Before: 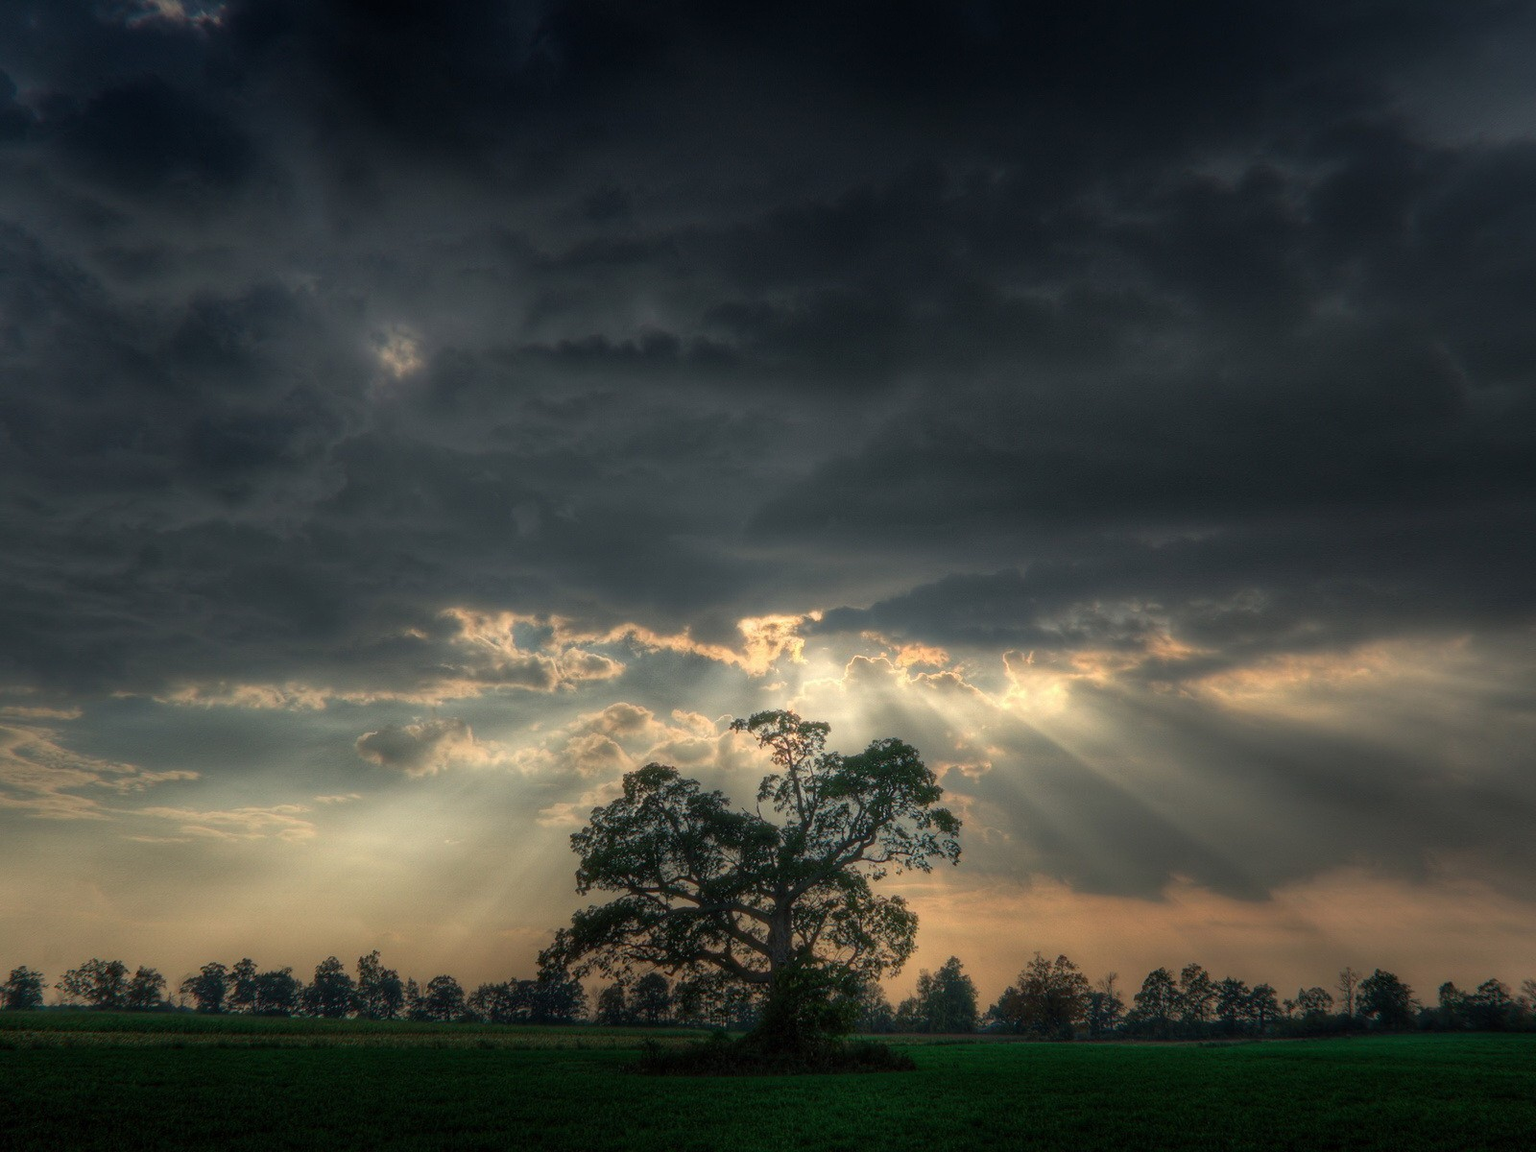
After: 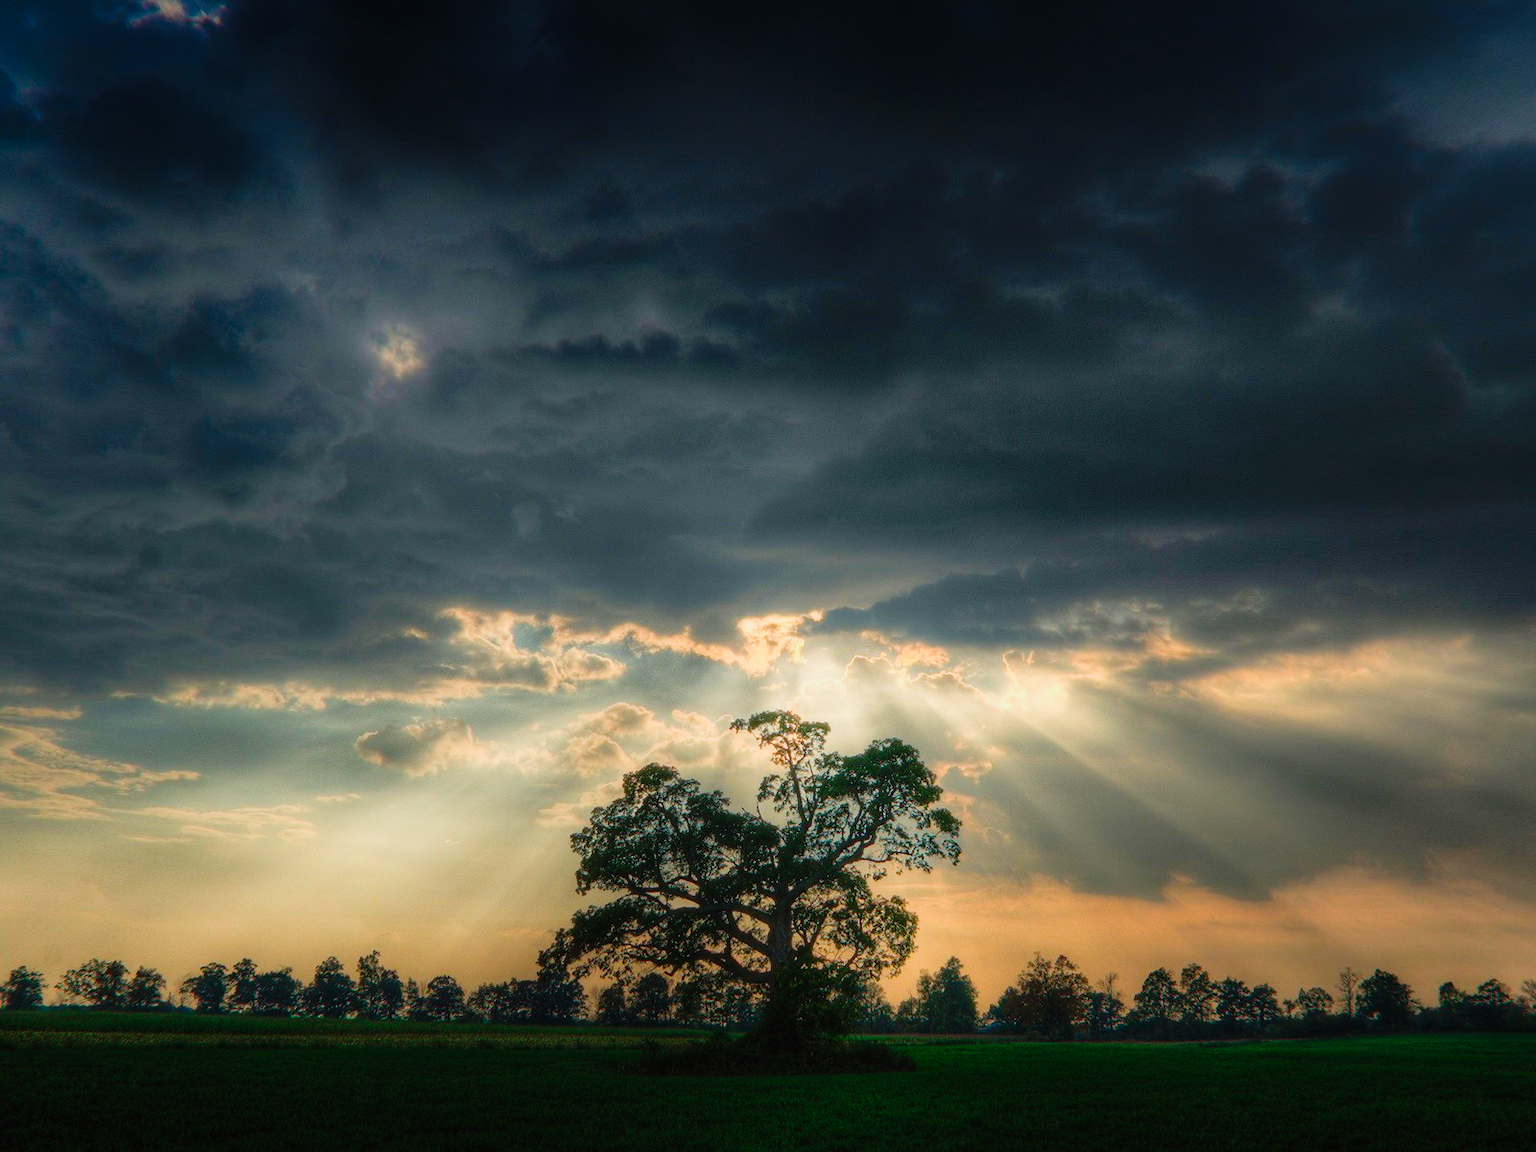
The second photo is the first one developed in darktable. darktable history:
levels: levels [0, 0.397, 0.955]
exposure: exposure -0.153 EV, compensate highlight preservation false
sigmoid: contrast 1.7
